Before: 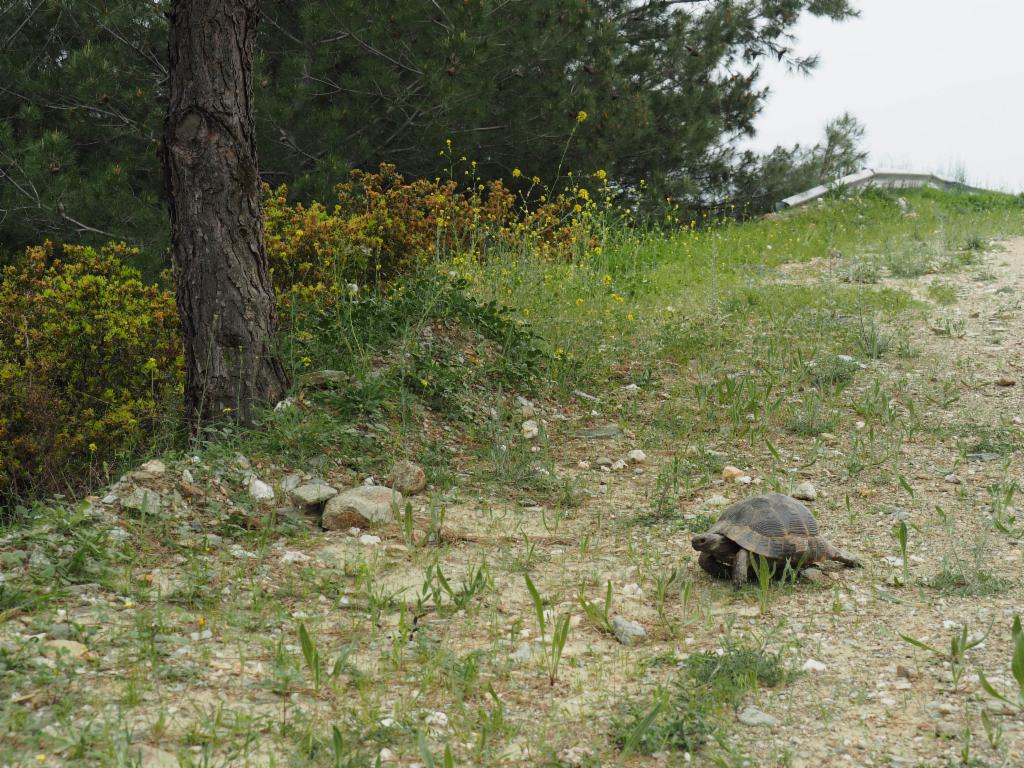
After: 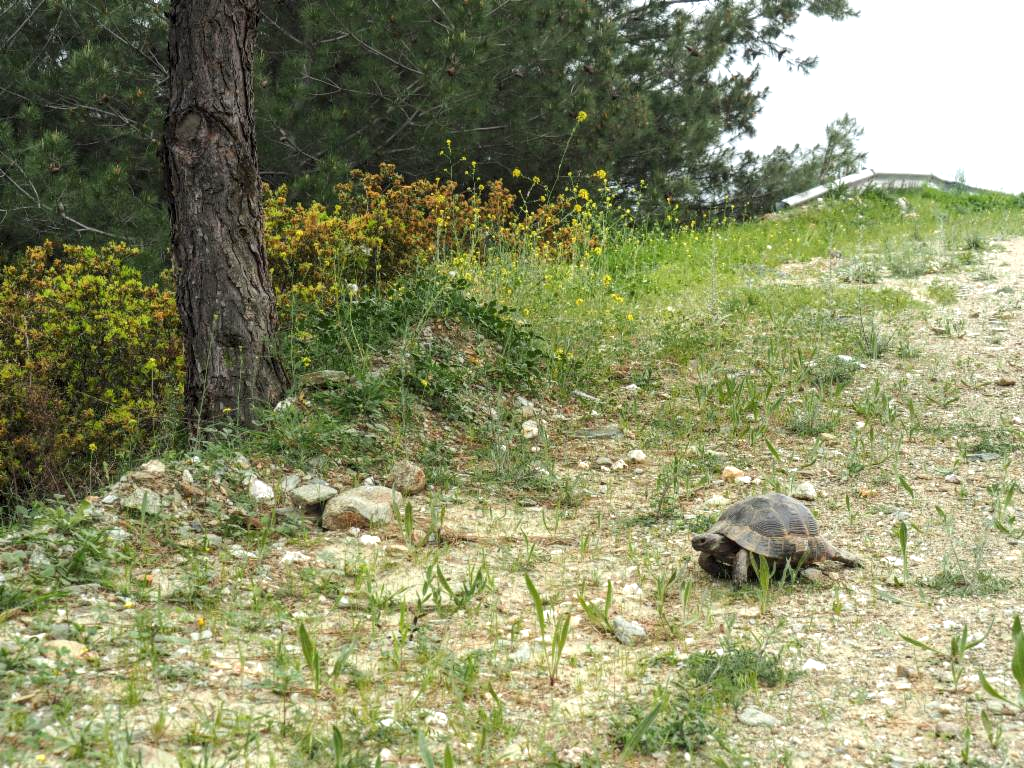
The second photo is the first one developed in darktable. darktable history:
local contrast: on, module defaults
exposure: exposure 0.609 EV, compensate exposure bias true, compensate highlight preservation false
tone equalizer: on, module defaults
